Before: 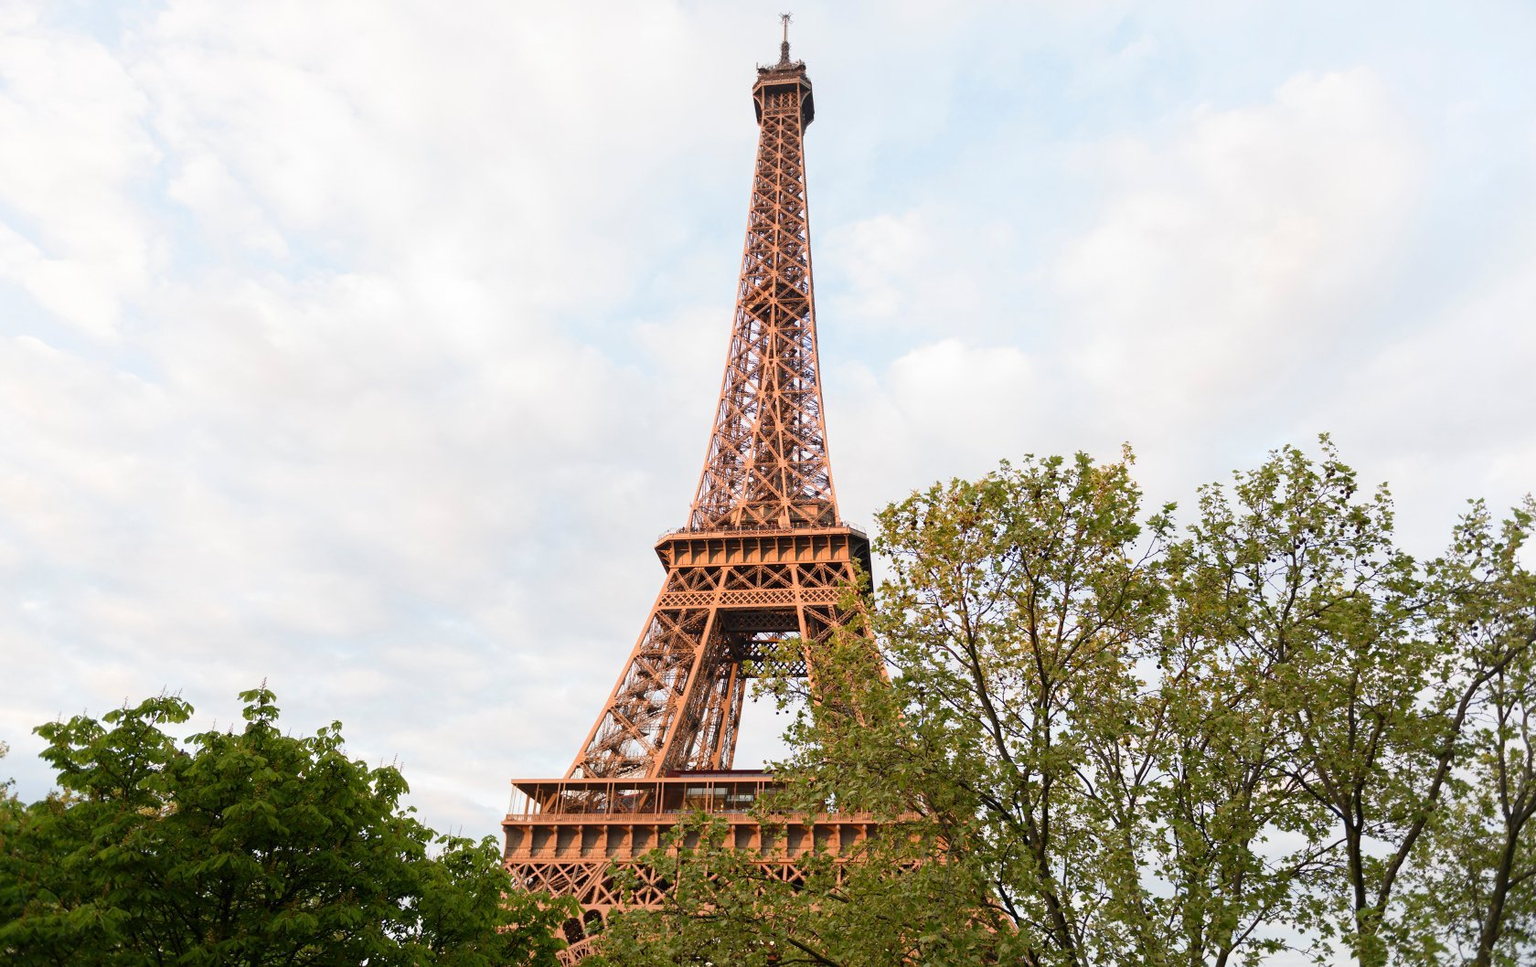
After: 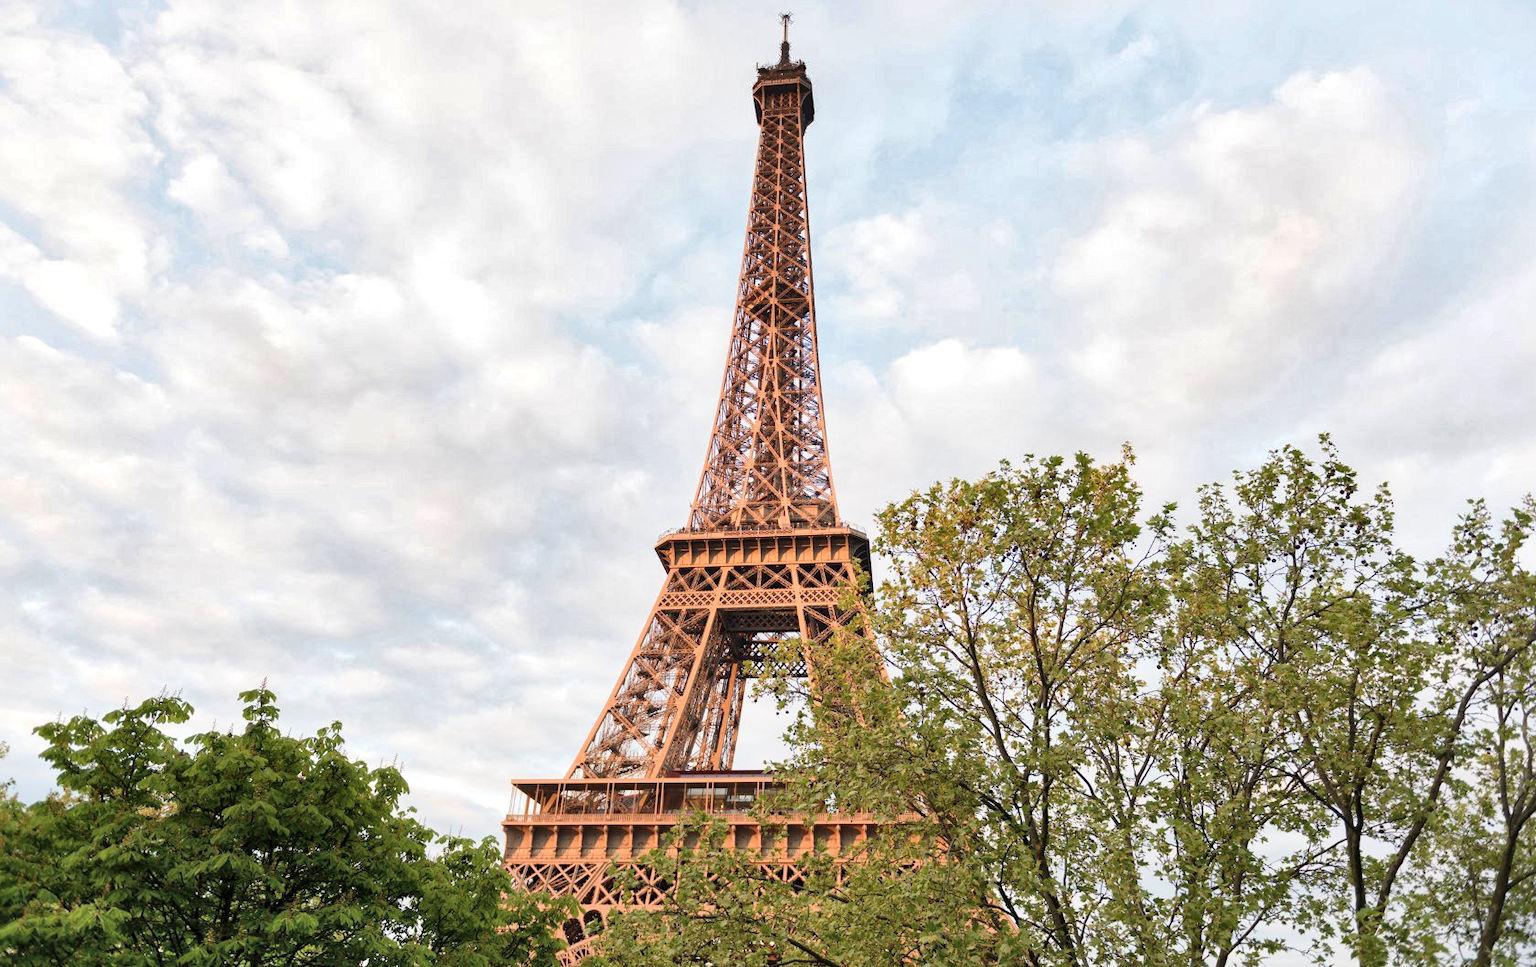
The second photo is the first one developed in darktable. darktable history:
global tonemap: drago (1, 100), detail 1
shadows and highlights: shadows 60, soften with gaussian
